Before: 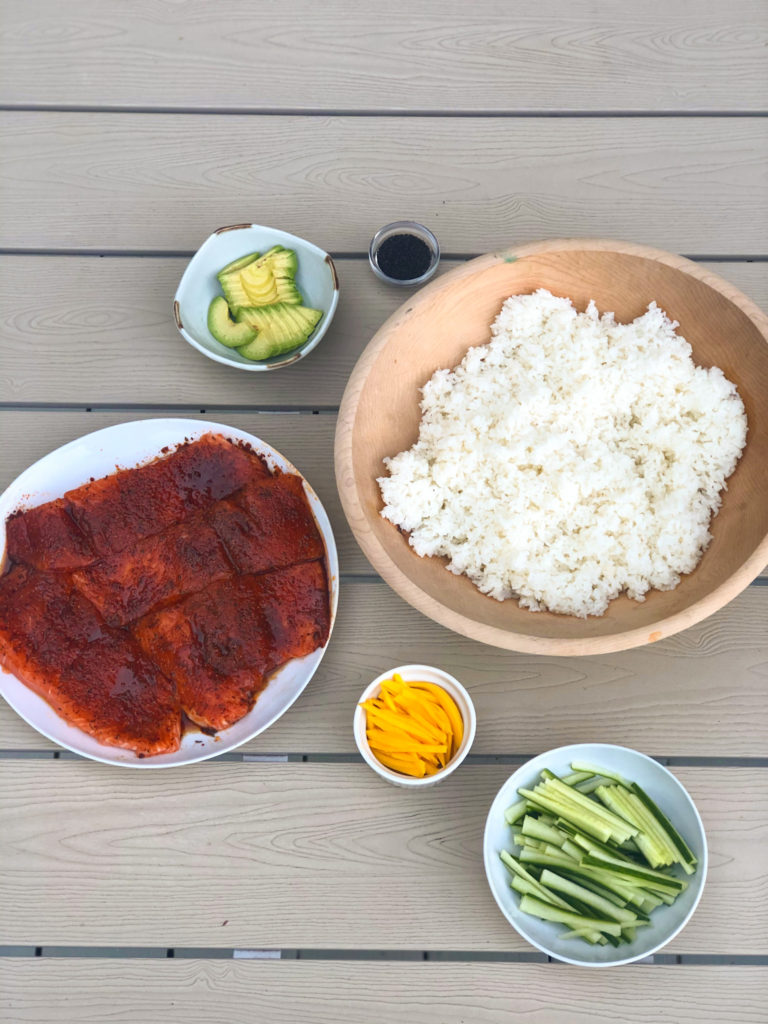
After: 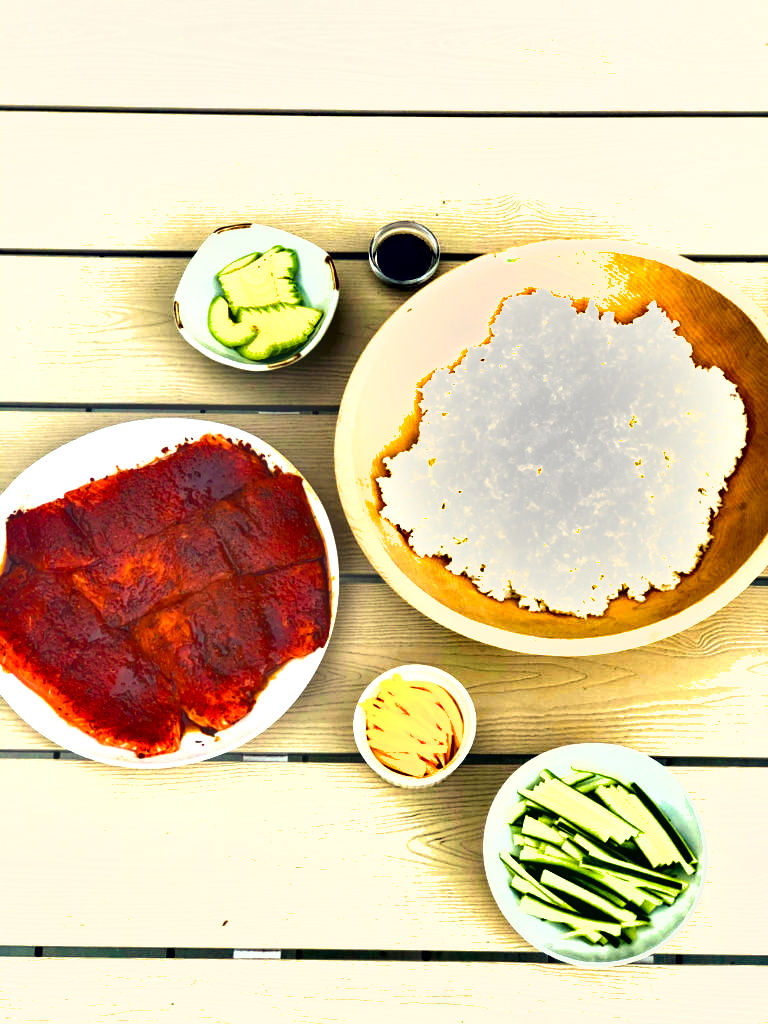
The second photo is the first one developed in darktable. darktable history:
color balance rgb: highlights gain › chroma 8.098%, highlights gain › hue 85.1°, global offset › luminance -0.486%, perceptual saturation grading › global saturation 9.812%, global vibrance 35.166%, contrast 10.467%
exposure: black level correction 0, exposure 1.173 EV, compensate exposure bias true, compensate highlight preservation false
shadows and highlights: soften with gaussian
